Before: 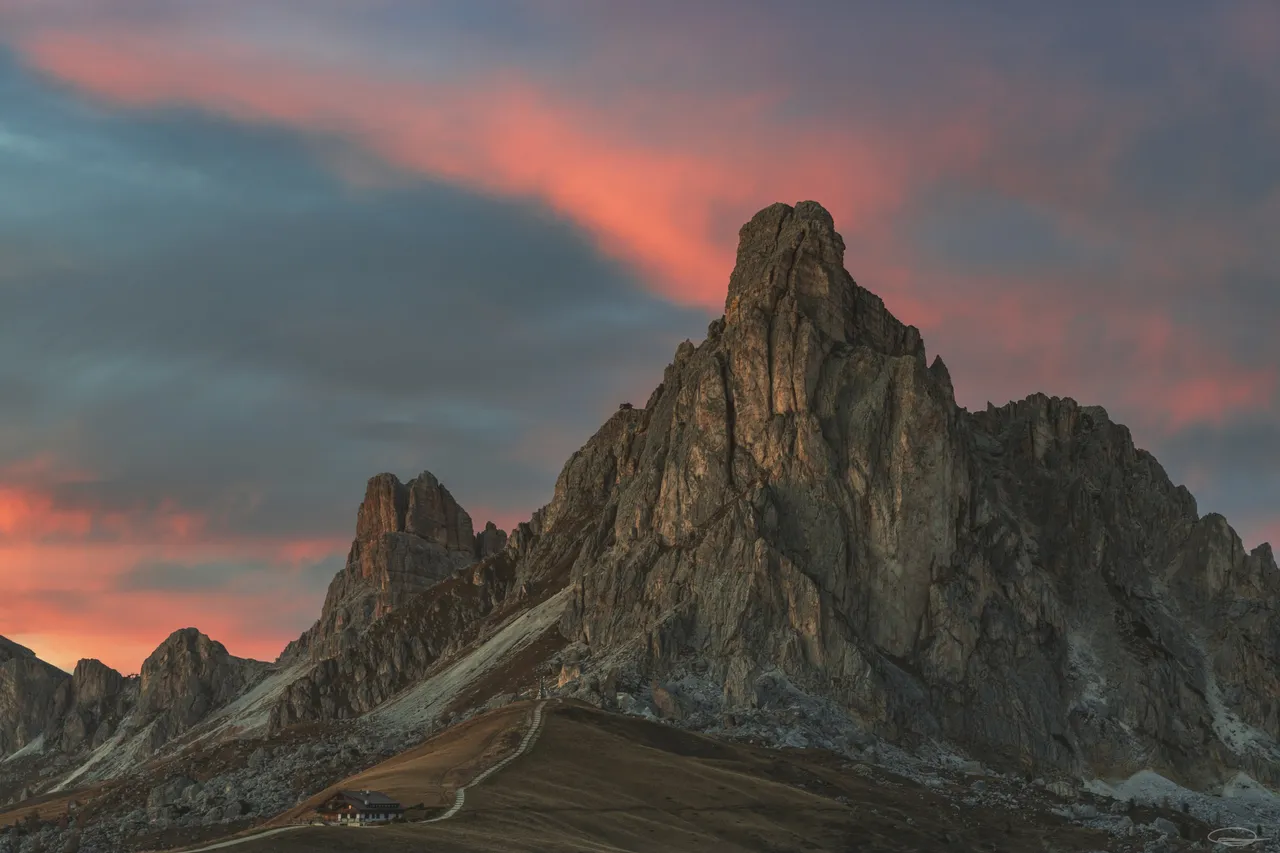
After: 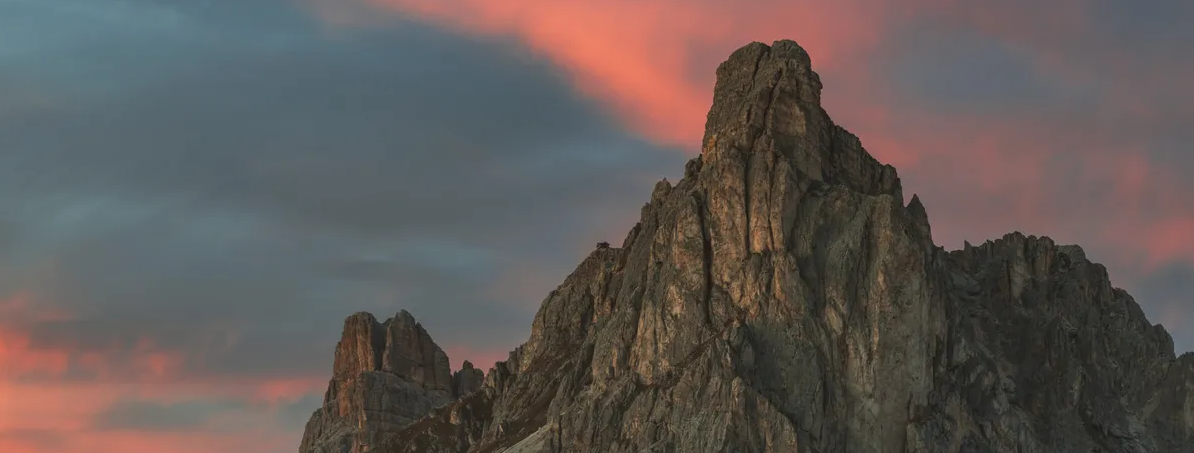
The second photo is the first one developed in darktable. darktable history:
crop: left 1.802%, top 18.984%, right 4.864%, bottom 27.84%
